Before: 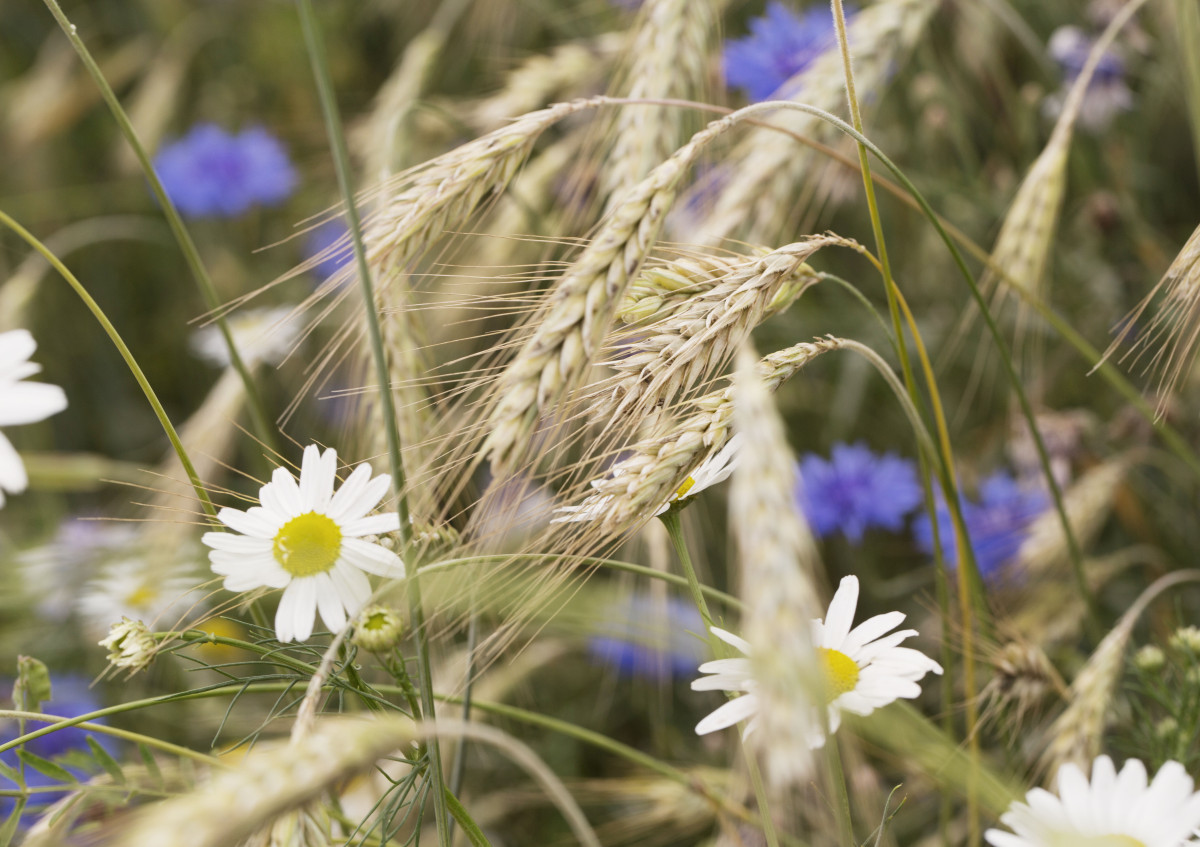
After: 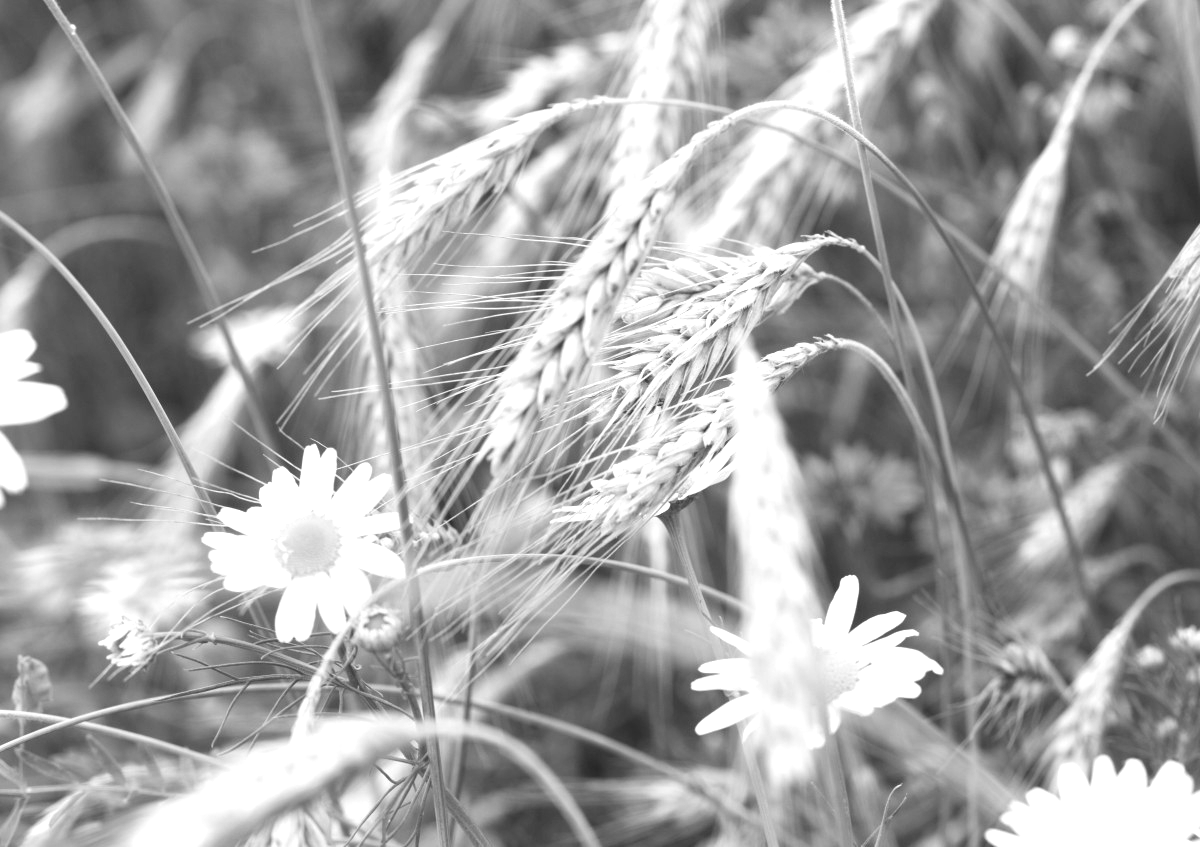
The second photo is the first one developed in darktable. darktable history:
exposure: exposure 0.785 EV, compensate highlight preservation false
color balance rgb: perceptual saturation grading › global saturation 20%, perceptual saturation grading › highlights -25%, perceptual saturation grading › shadows 25%, global vibrance 50%
monochrome: on, module defaults
